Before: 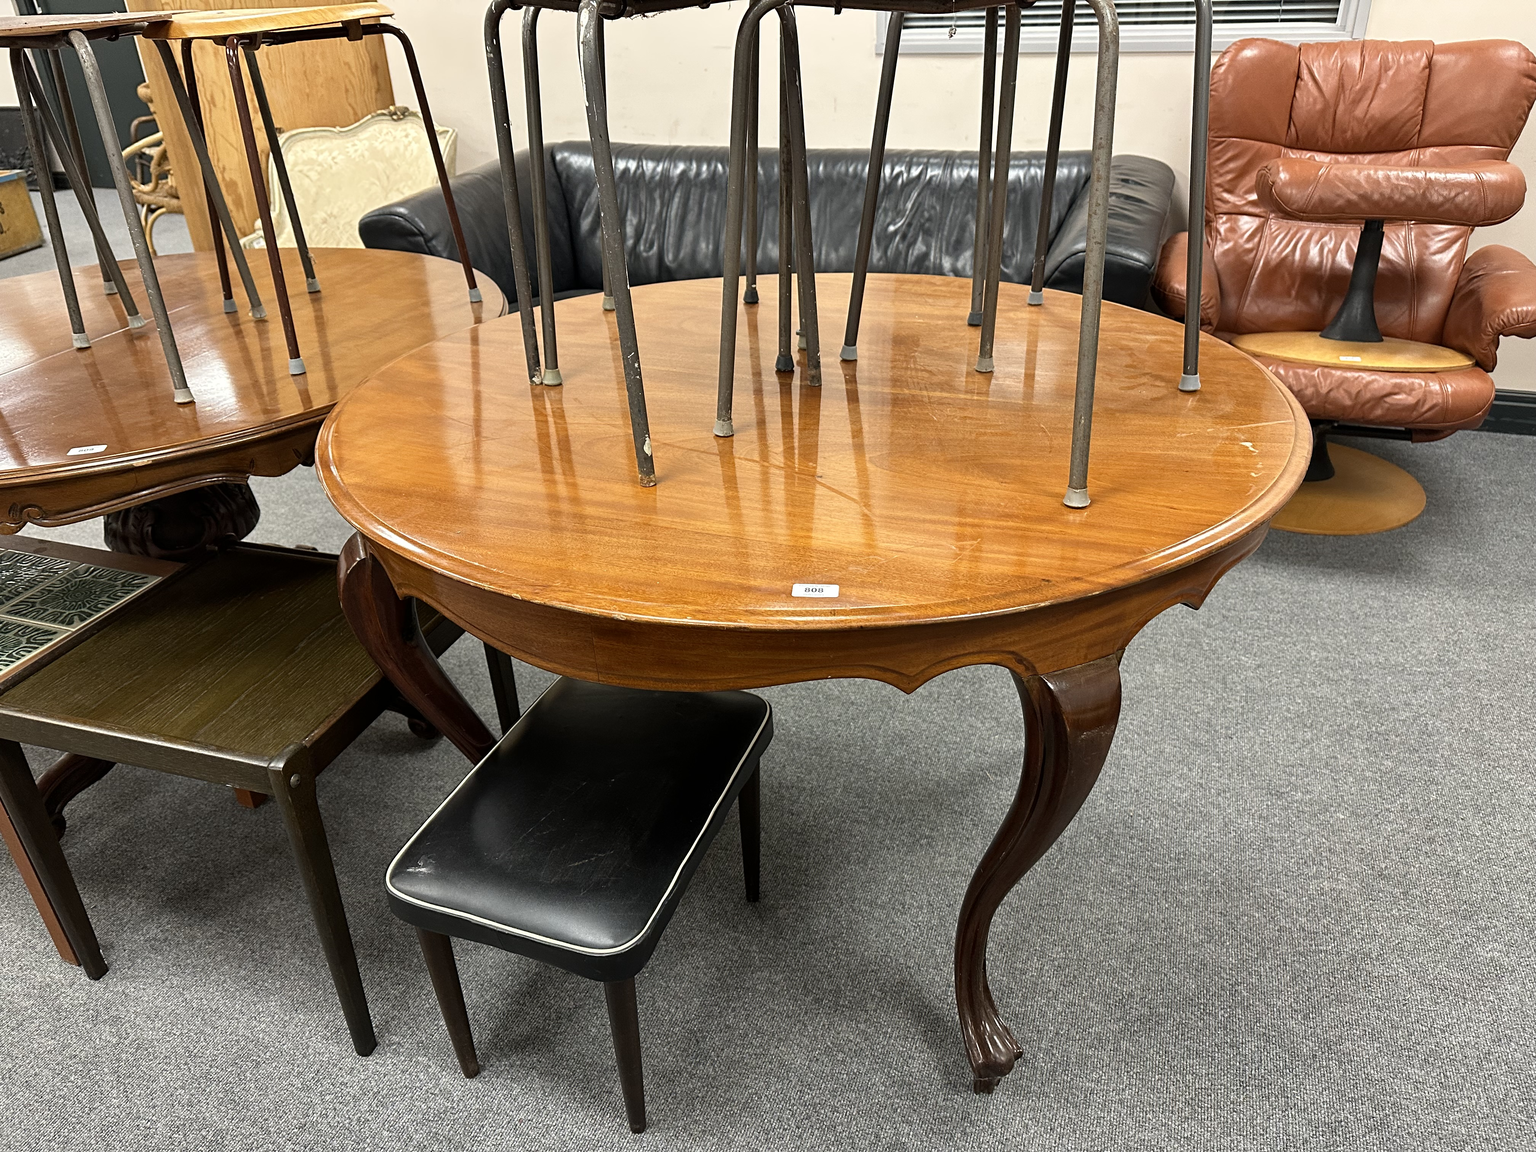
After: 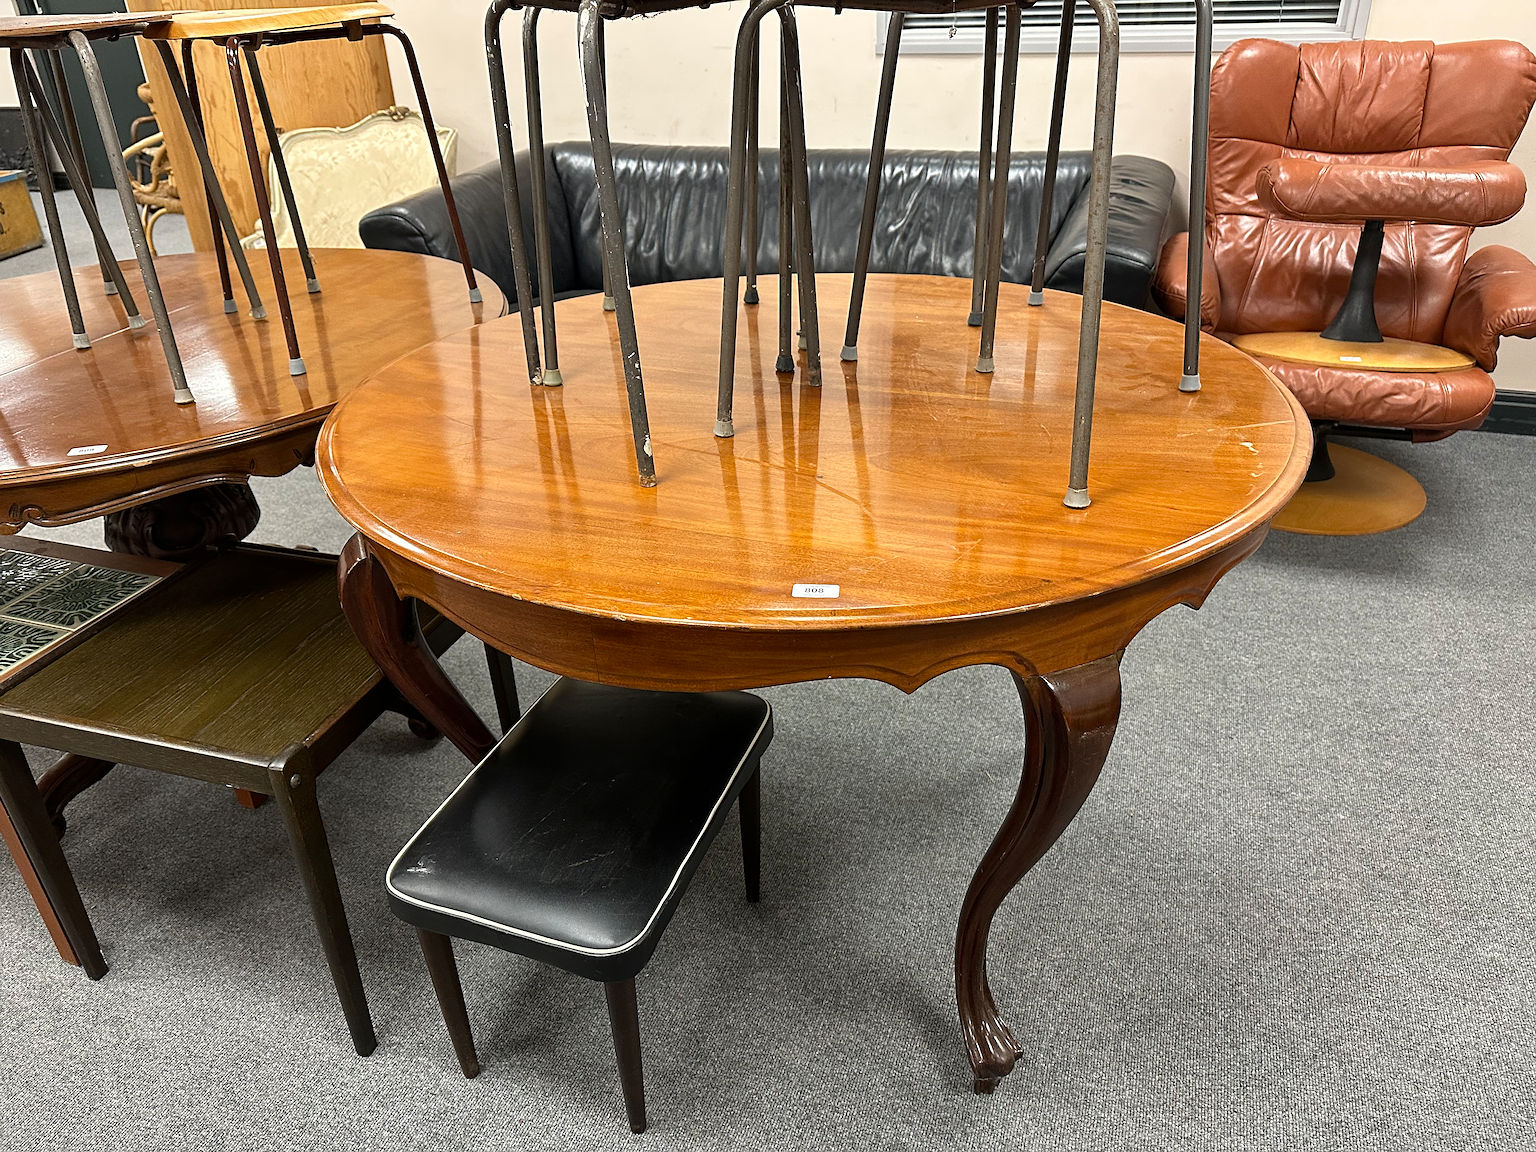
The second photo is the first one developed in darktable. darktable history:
sharpen: radius 1.969
